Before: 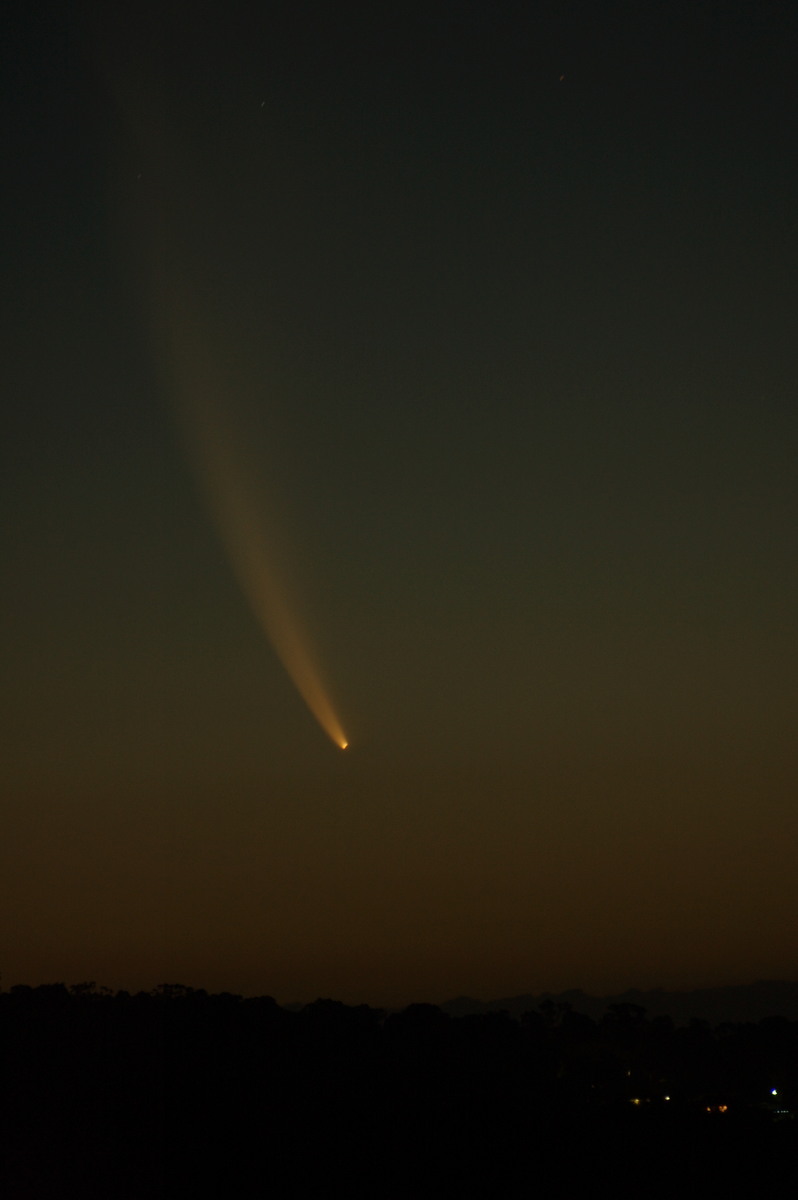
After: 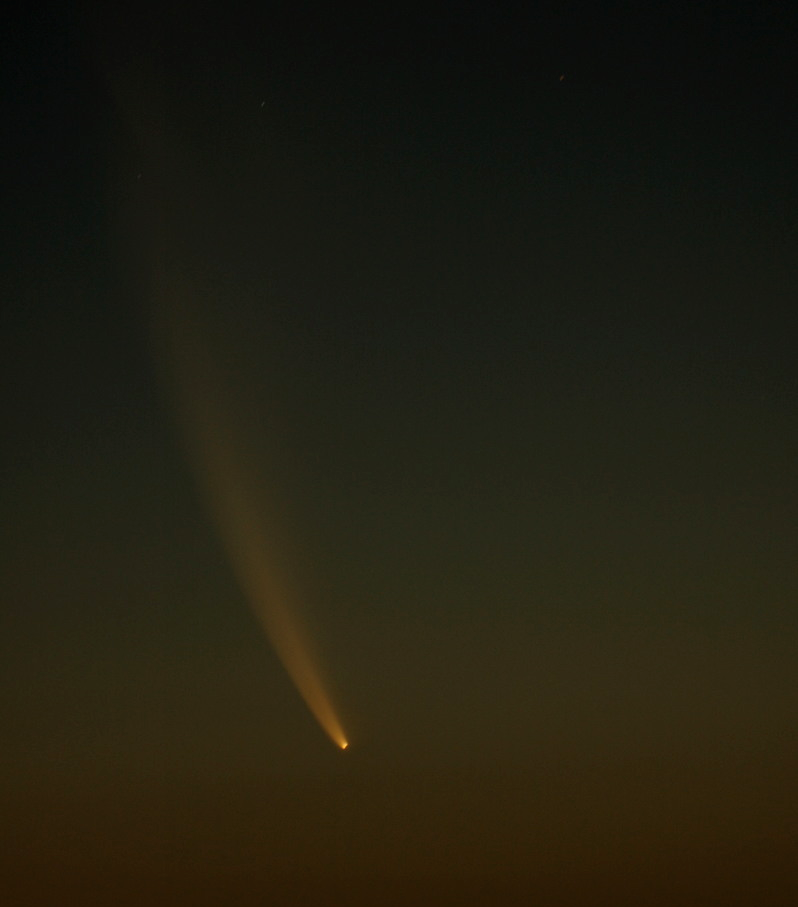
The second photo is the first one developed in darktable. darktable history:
crop: bottom 24.399%
